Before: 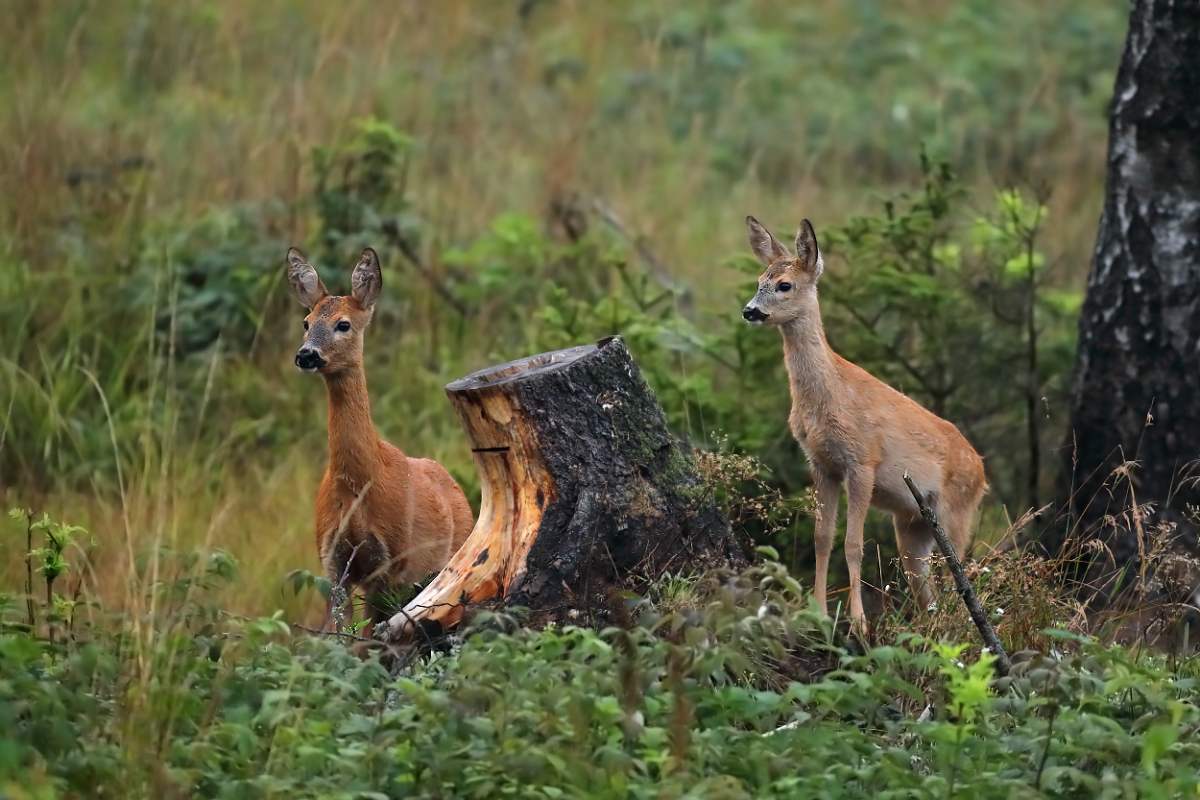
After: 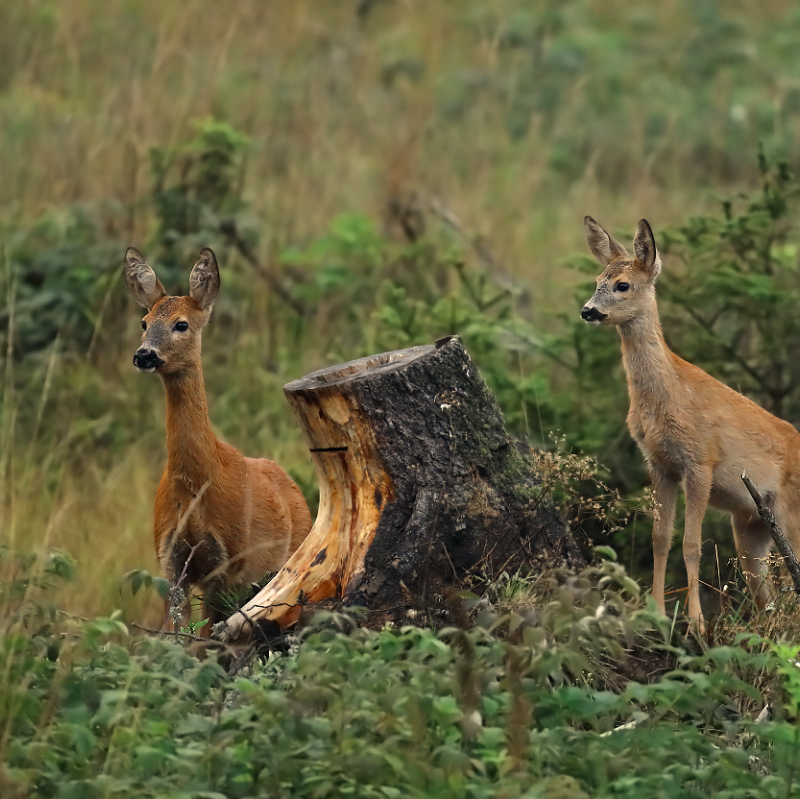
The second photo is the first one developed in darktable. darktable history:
color zones: curves: ch0 [(0, 0.5) (0.125, 0.4) (0.25, 0.5) (0.375, 0.4) (0.5, 0.4) (0.625, 0.35) (0.75, 0.35) (0.875, 0.5)]; ch1 [(0, 0.35) (0.125, 0.45) (0.25, 0.35) (0.375, 0.35) (0.5, 0.35) (0.625, 0.35) (0.75, 0.45) (0.875, 0.35)]; ch2 [(0, 0.6) (0.125, 0.5) (0.25, 0.5) (0.375, 0.6) (0.5, 0.6) (0.625, 0.5) (0.75, 0.5) (0.875, 0.5)]
crop and rotate: left 13.537%, right 19.796%
color correction: highlights a* 2.72, highlights b* 22.8
